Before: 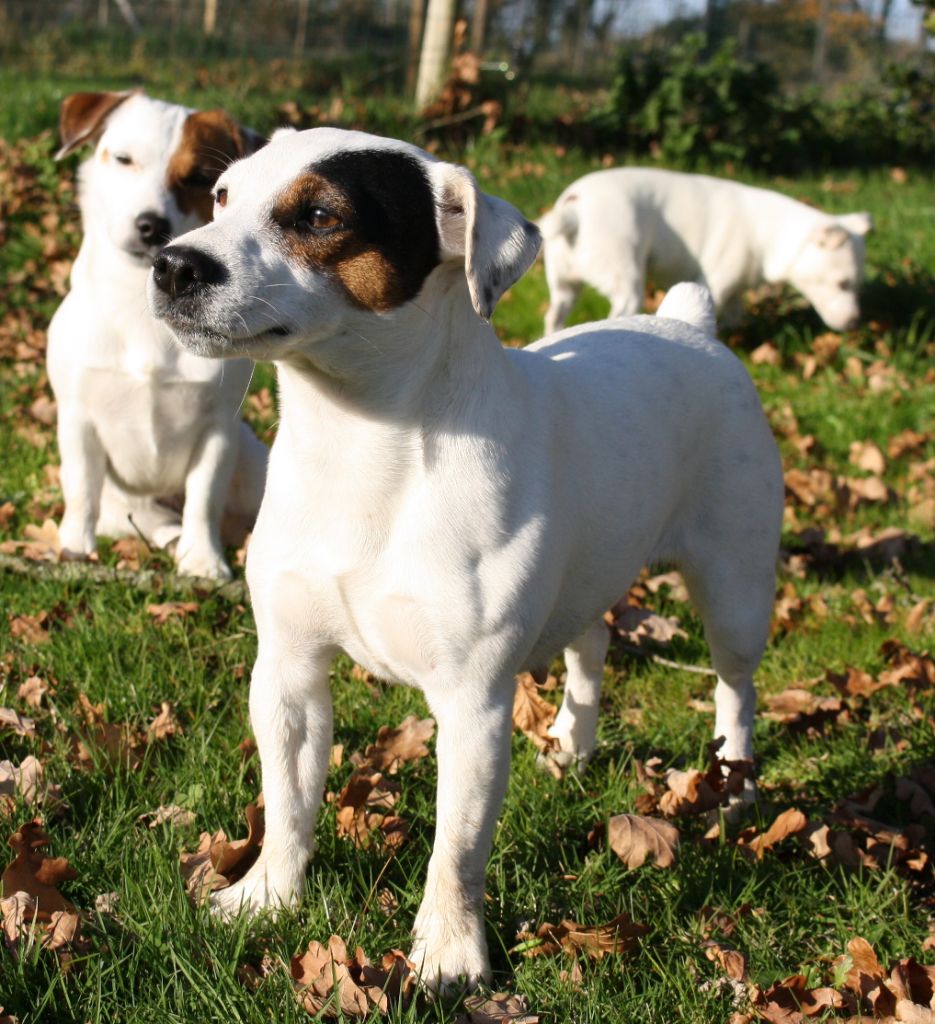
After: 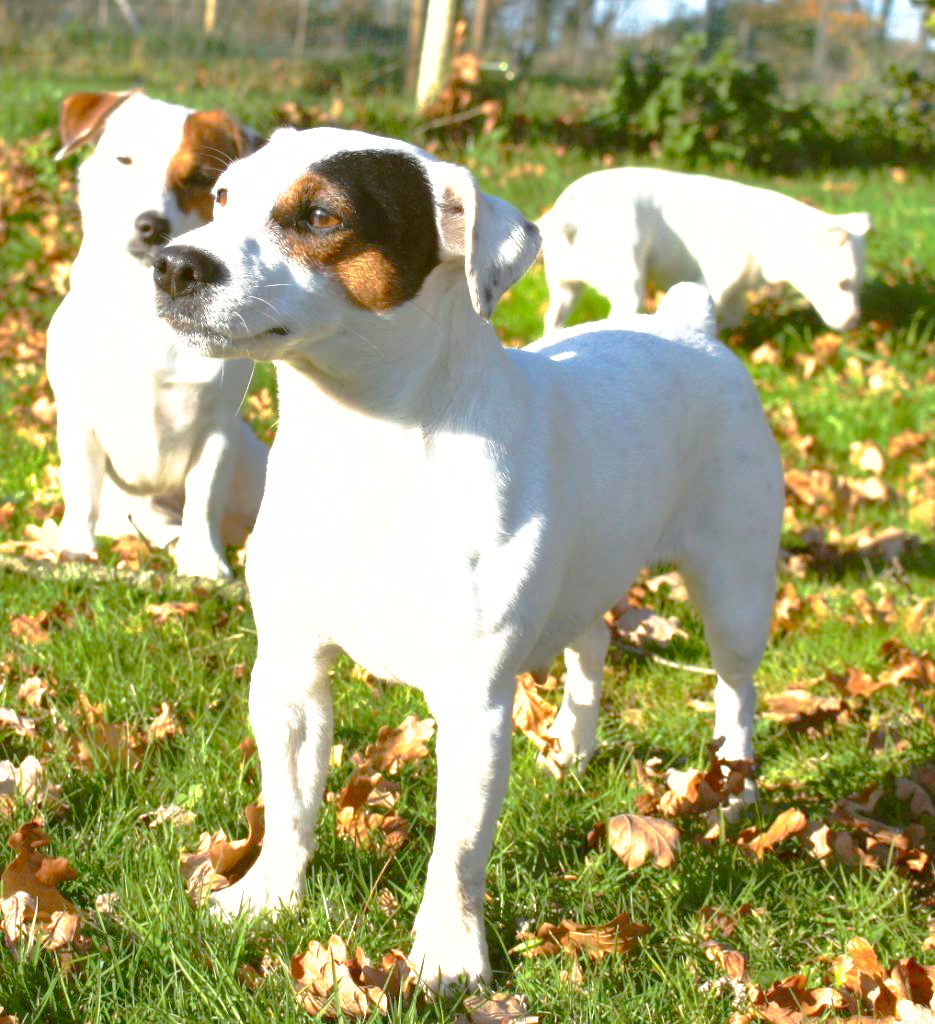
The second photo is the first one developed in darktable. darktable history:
contrast brightness saturation: saturation 0.18
color balance: lift [1.004, 1.002, 1.002, 0.998], gamma [1, 1.007, 1.002, 0.993], gain [1, 0.977, 1.013, 1.023], contrast -3.64%
exposure: black level correction 0, exposure 1.2 EV, compensate exposure bias true, compensate highlight preservation false
shadows and highlights: on, module defaults
tone curve: curves: ch0 [(0, 0) (0.003, 0.007) (0.011, 0.011) (0.025, 0.021) (0.044, 0.04) (0.069, 0.07) (0.1, 0.129) (0.136, 0.187) (0.177, 0.254) (0.224, 0.325) (0.277, 0.398) (0.335, 0.461) (0.399, 0.513) (0.468, 0.571) (0.543, 0.624) (0.623, 0.69) (0.709, 0.777) (0.801, 0.86) (0.898, 0.953) (1, 1)], preserve colors none
